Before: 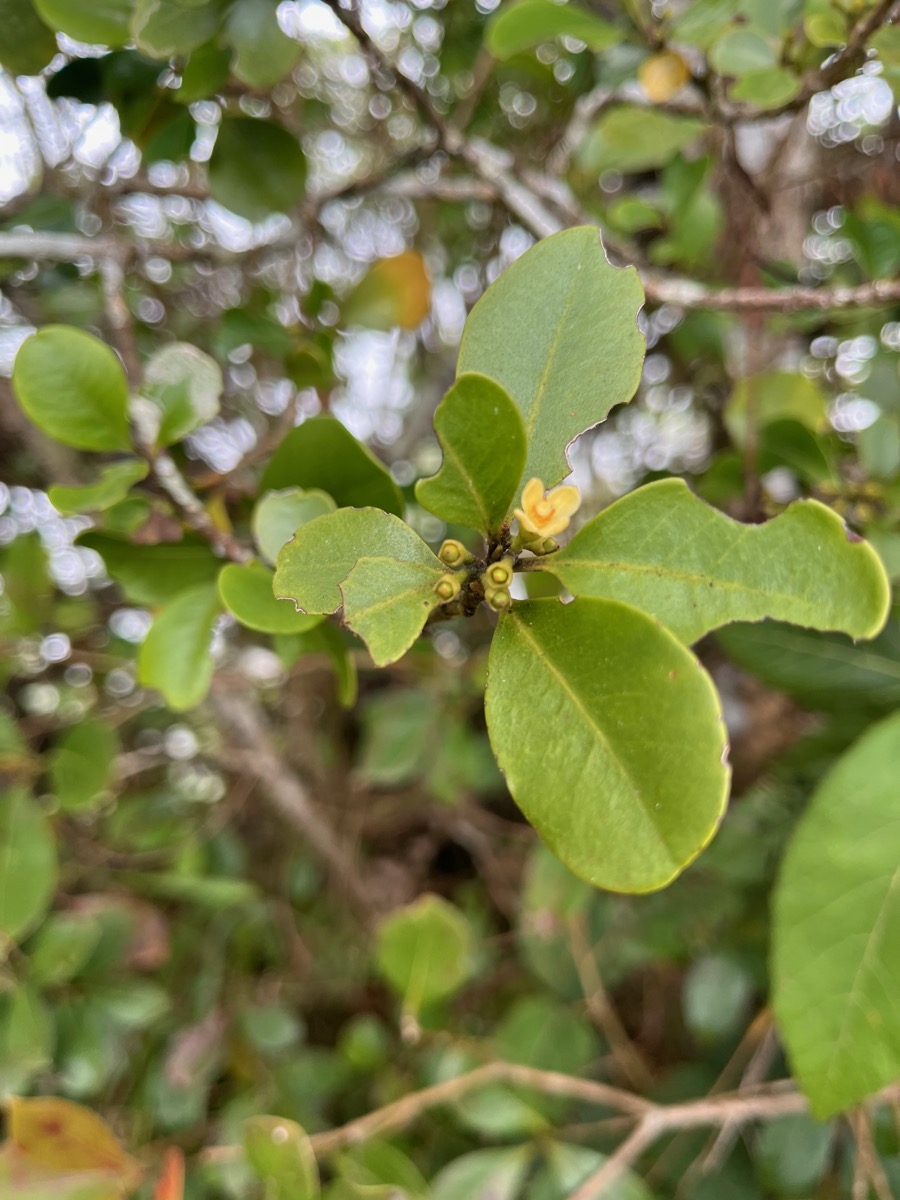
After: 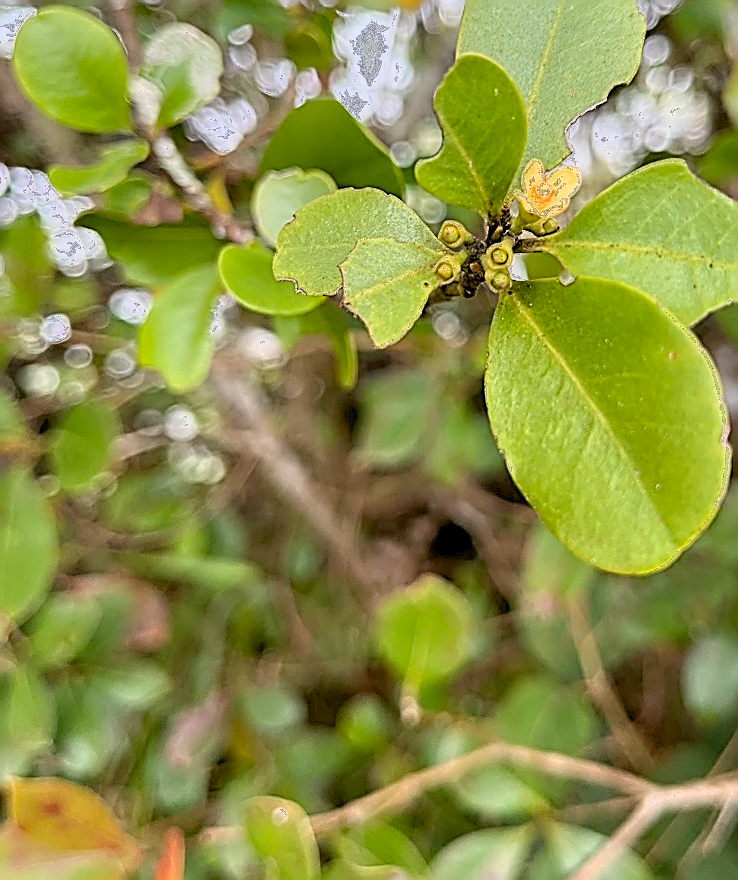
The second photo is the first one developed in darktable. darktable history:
crop: top 26.602%, right 17.971%
exposure: black level correction 0, exposure 0.697 EV, compensate exposure bias true, compensate highlight preservation false
sharpen: amount 1.987
filmic rgb: black relative exposure -15 EV, white relative exposure 3 EV, target black luminance 0%, hardness 9.19, latitude 98.8%, contrast 0.913, shadows ↔ highlights balance 0.658%, color science v6 (2022)
